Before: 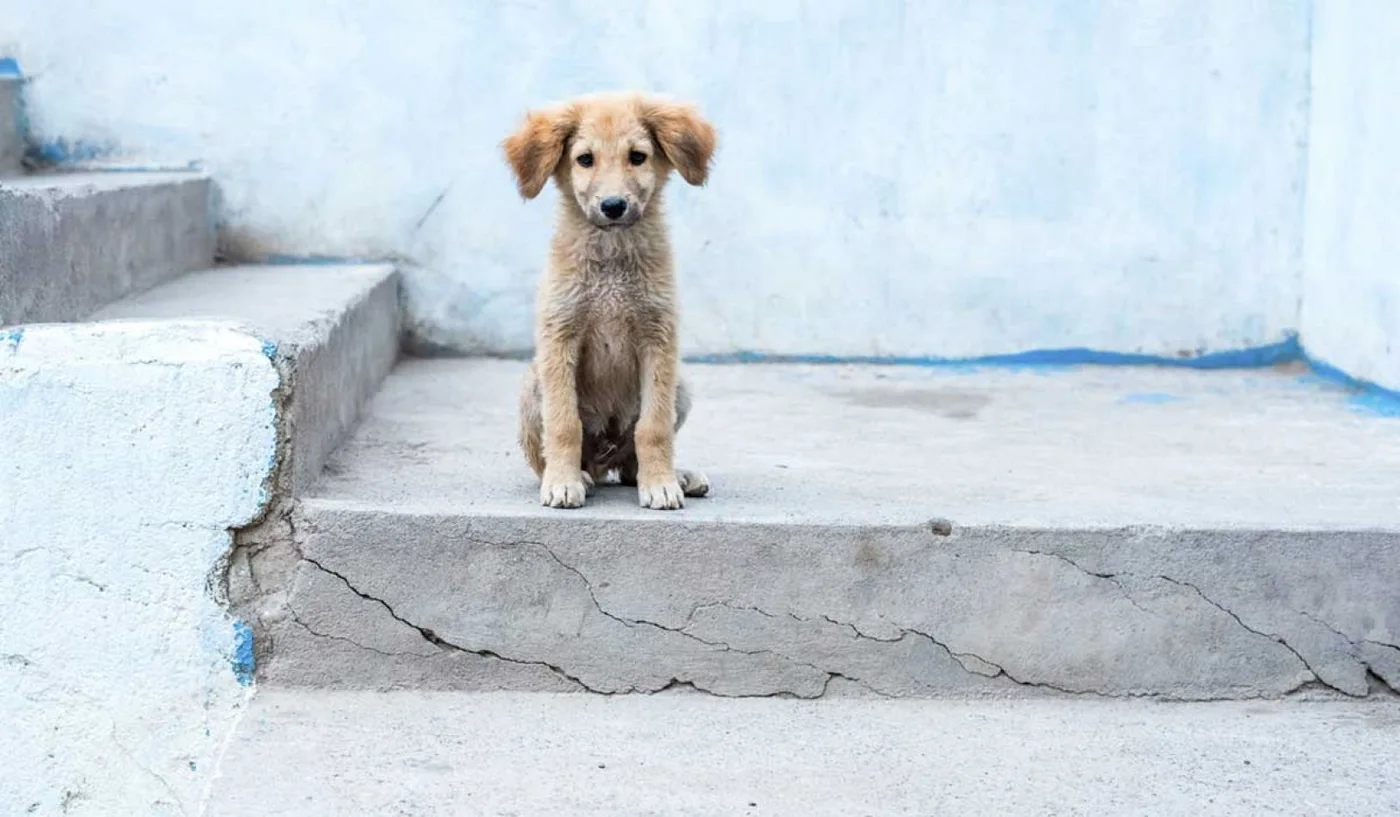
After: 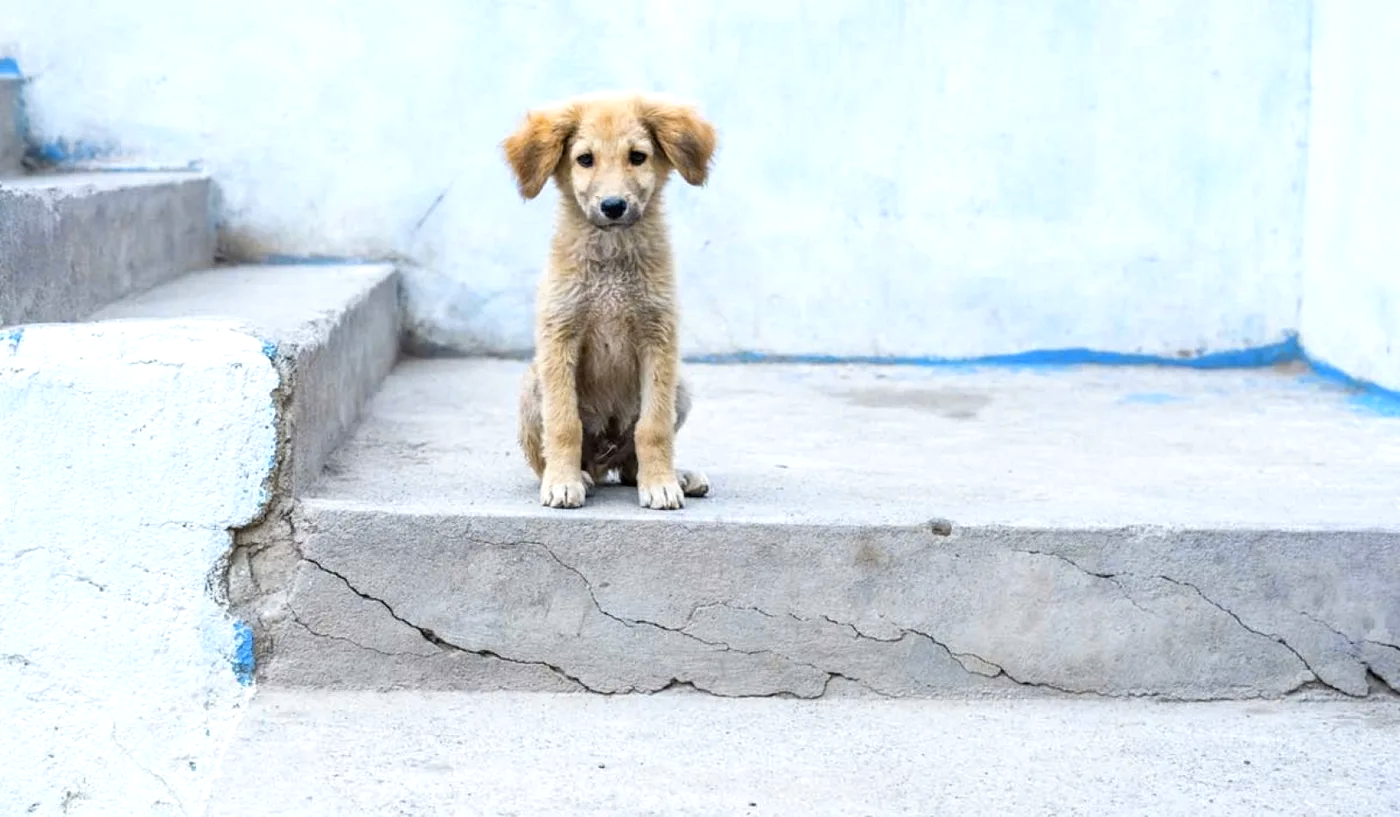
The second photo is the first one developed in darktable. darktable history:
exposure: exposure 0.236 EV, compensate highlight preservation false
color contrast: green-magenta contrast 0.85, blue-yellow contrast 1.25, unbound 0
